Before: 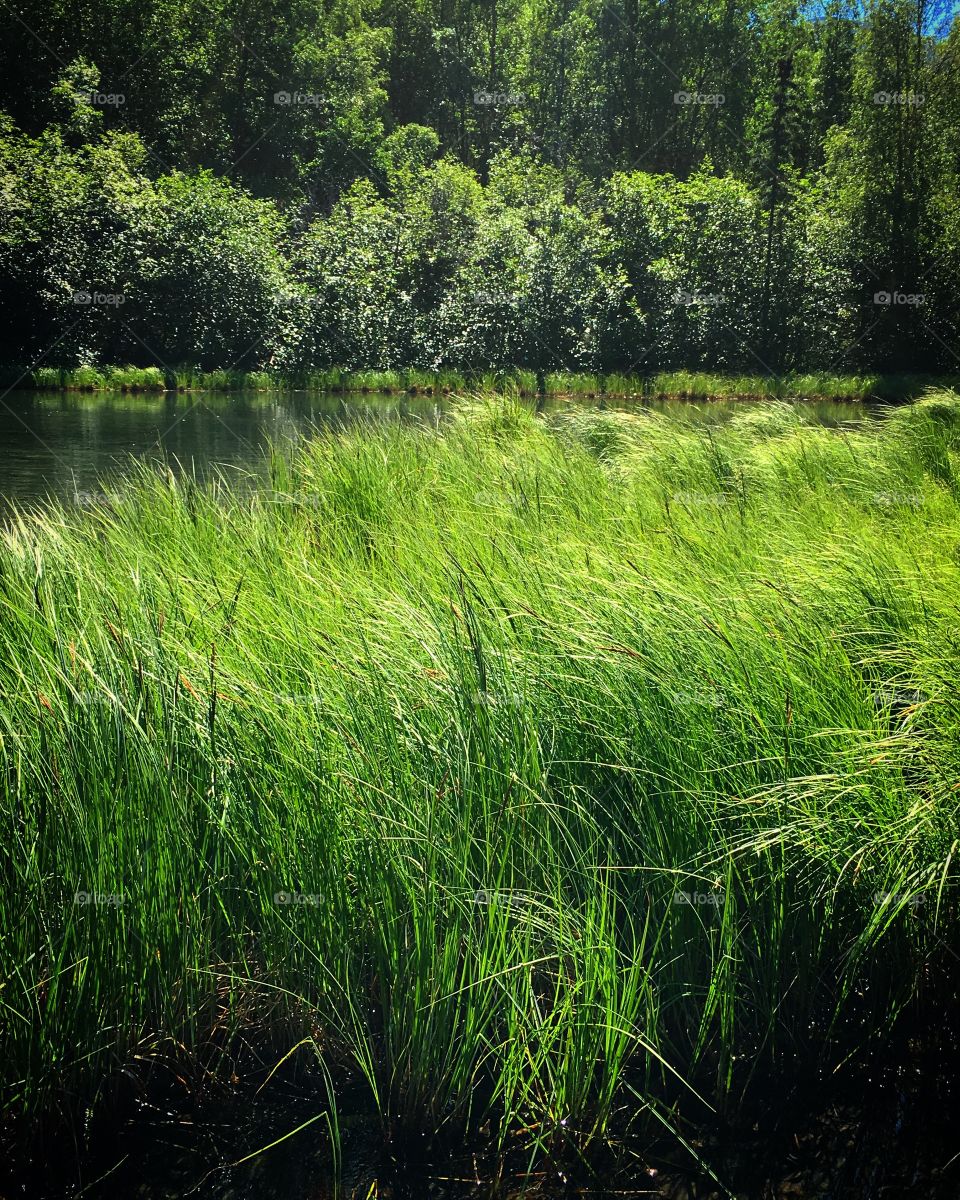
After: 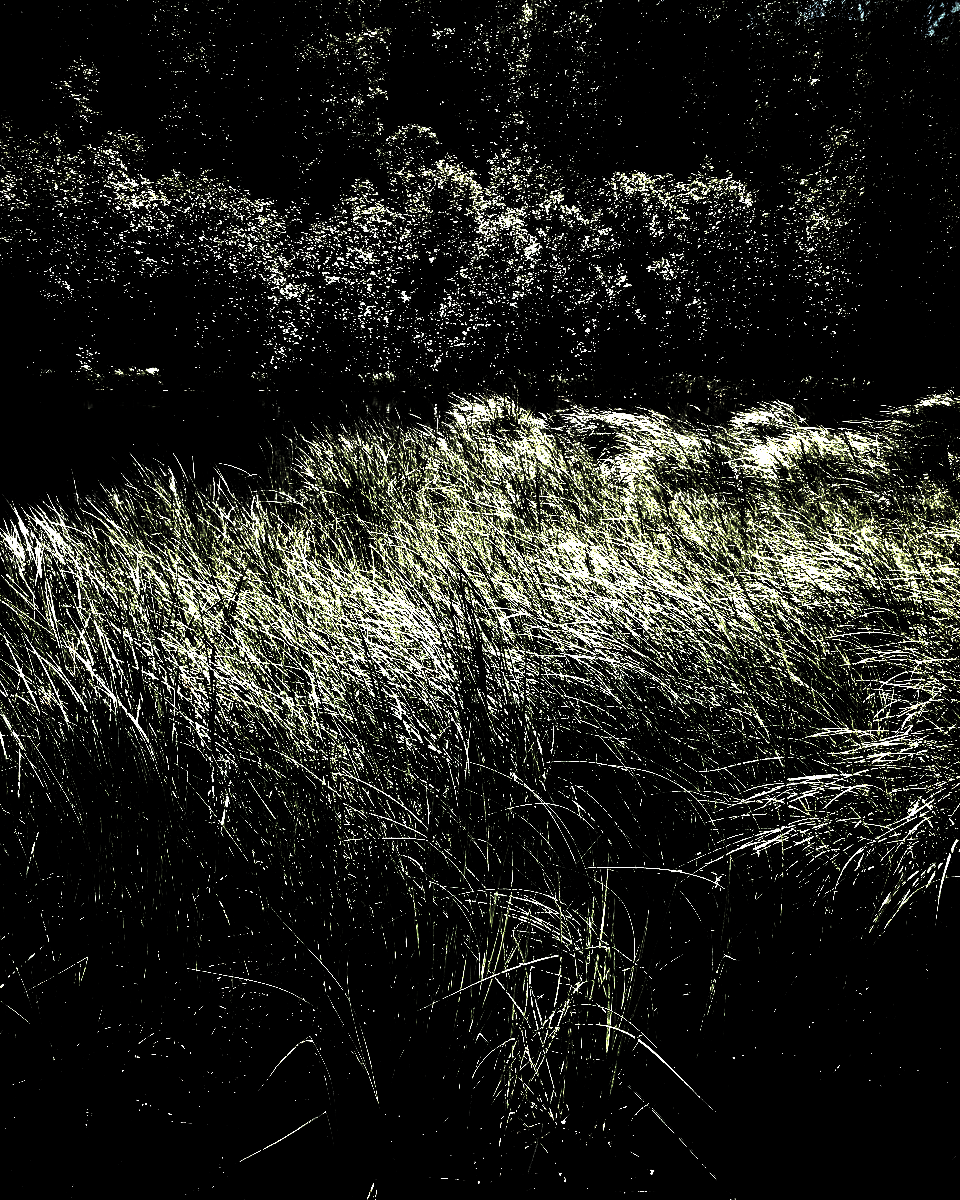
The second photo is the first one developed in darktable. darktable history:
exposure: black level correction 0, exposure 0.953 EV, compensate highlight preservation false
color balance rgb: linear chroma grading › global chroma 14.877%, perceptual saturation grading › global saturation 0.801%, global vibrance 20%
contrast brightness saturation: brightness 0.183, saturation -0.506
levels: levels [0.721, 0.937, 0.997]
